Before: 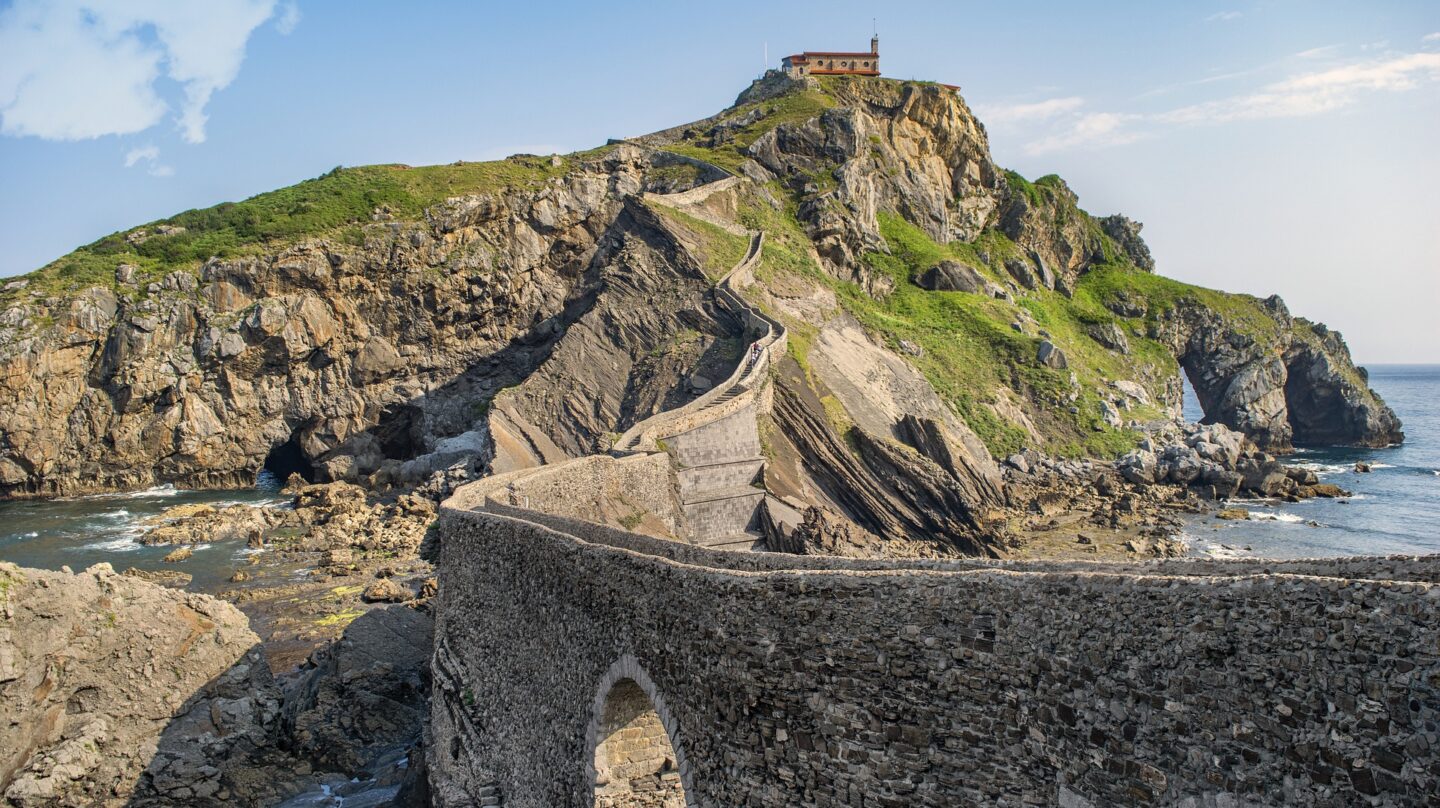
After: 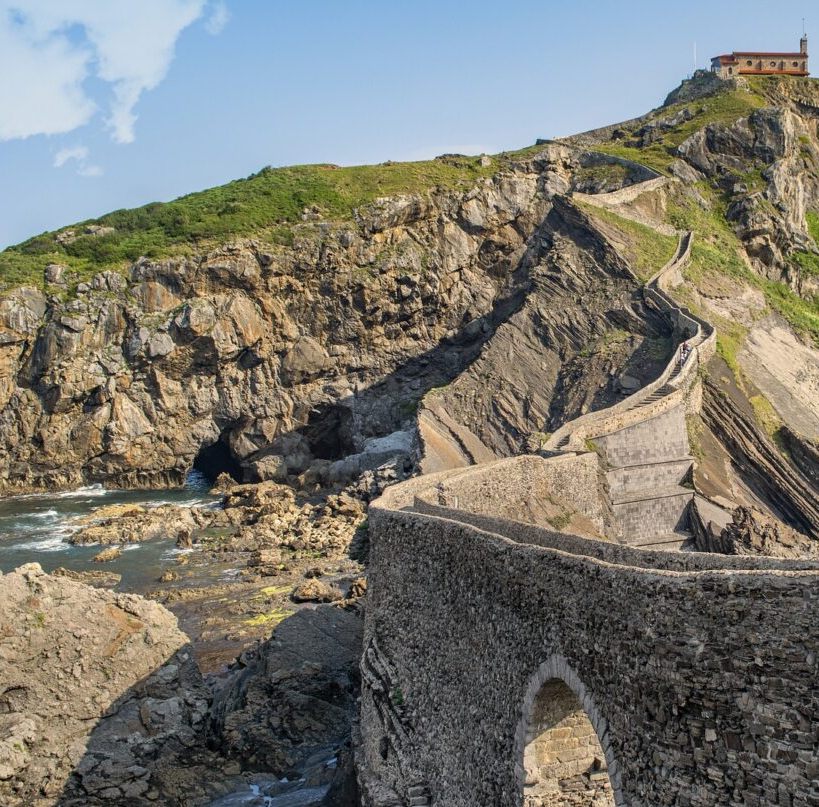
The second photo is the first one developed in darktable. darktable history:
crop: left 4.94%, right 38.174%
